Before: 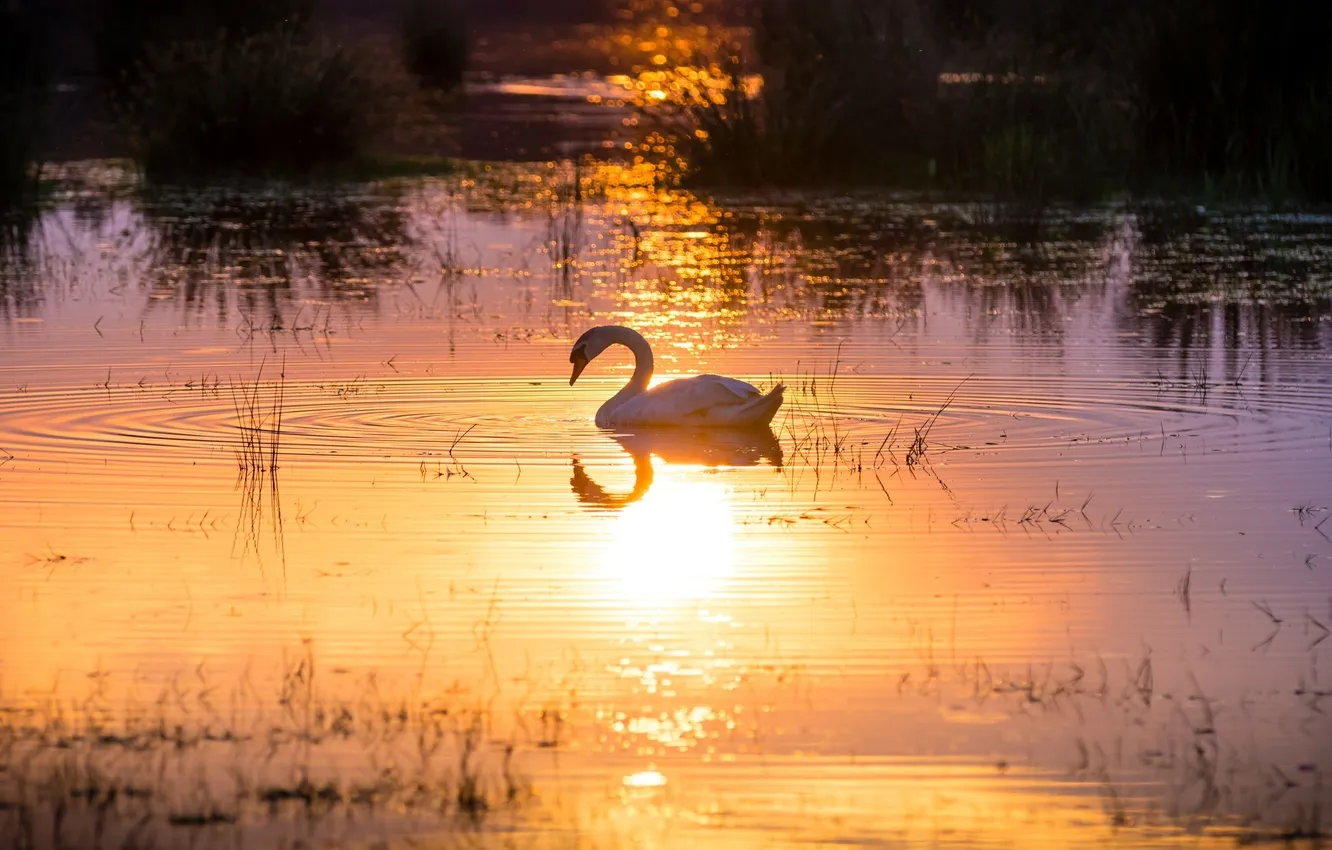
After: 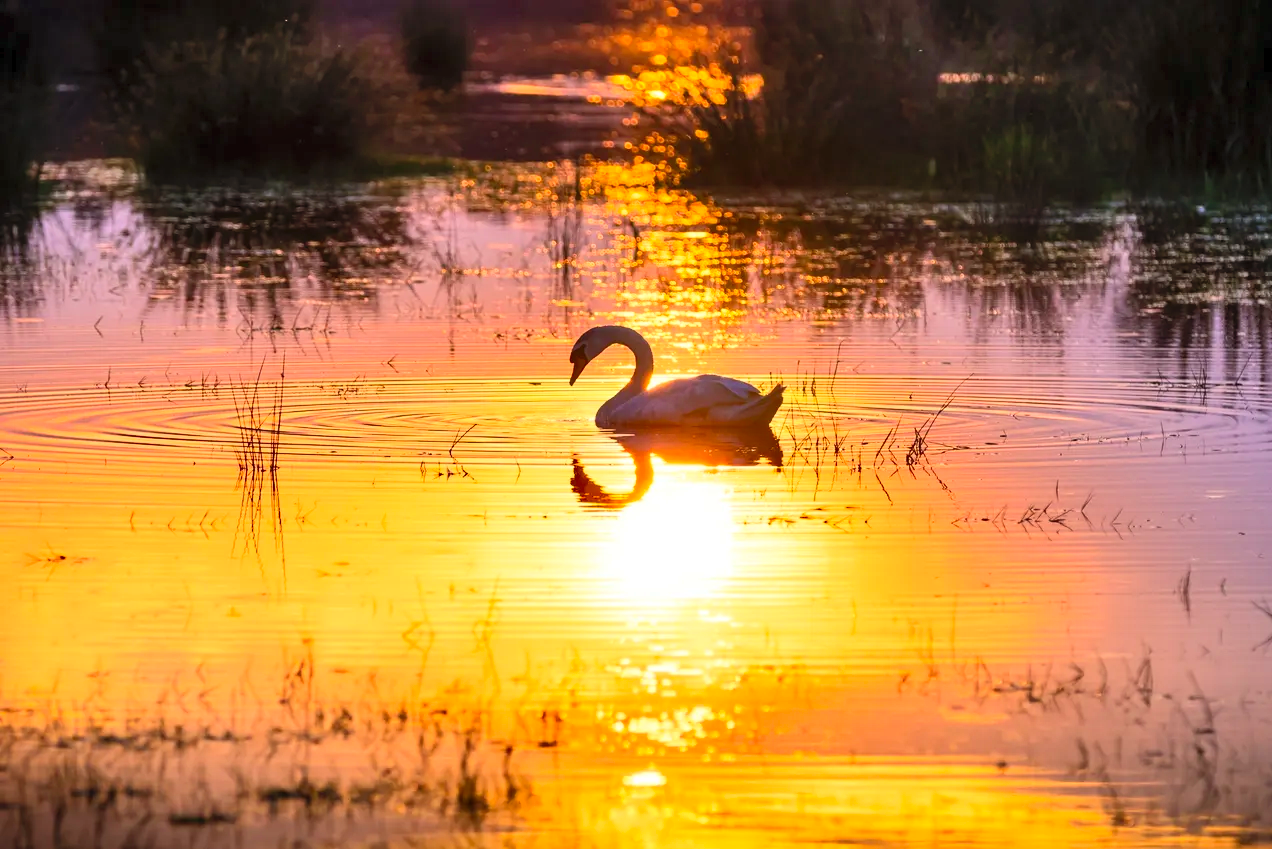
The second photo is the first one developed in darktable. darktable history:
crop: right 4.43%, bottom 0.041%
contrast brightness saturation: contrast 0.241, brightness 0.244, saturation 0.371
shadows and highlights: soften with gaussian
